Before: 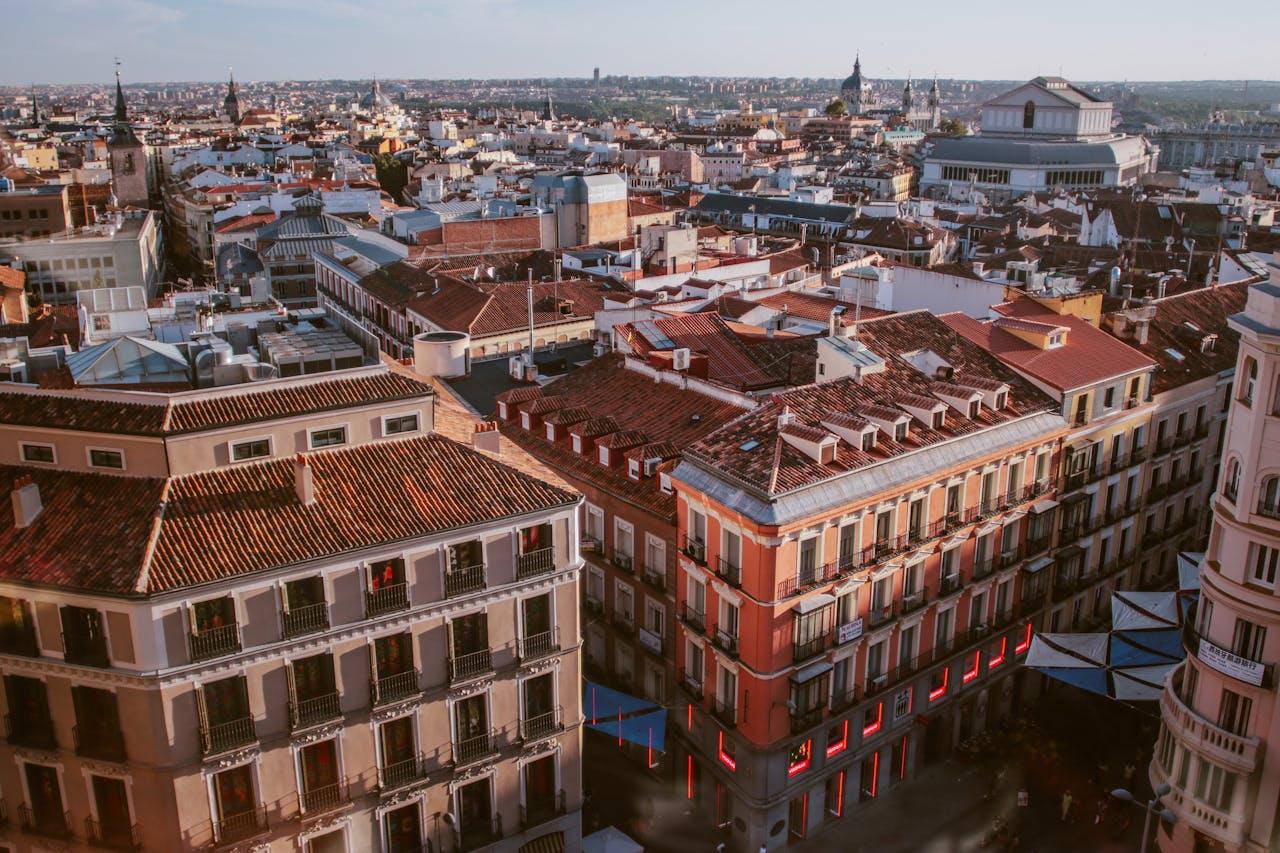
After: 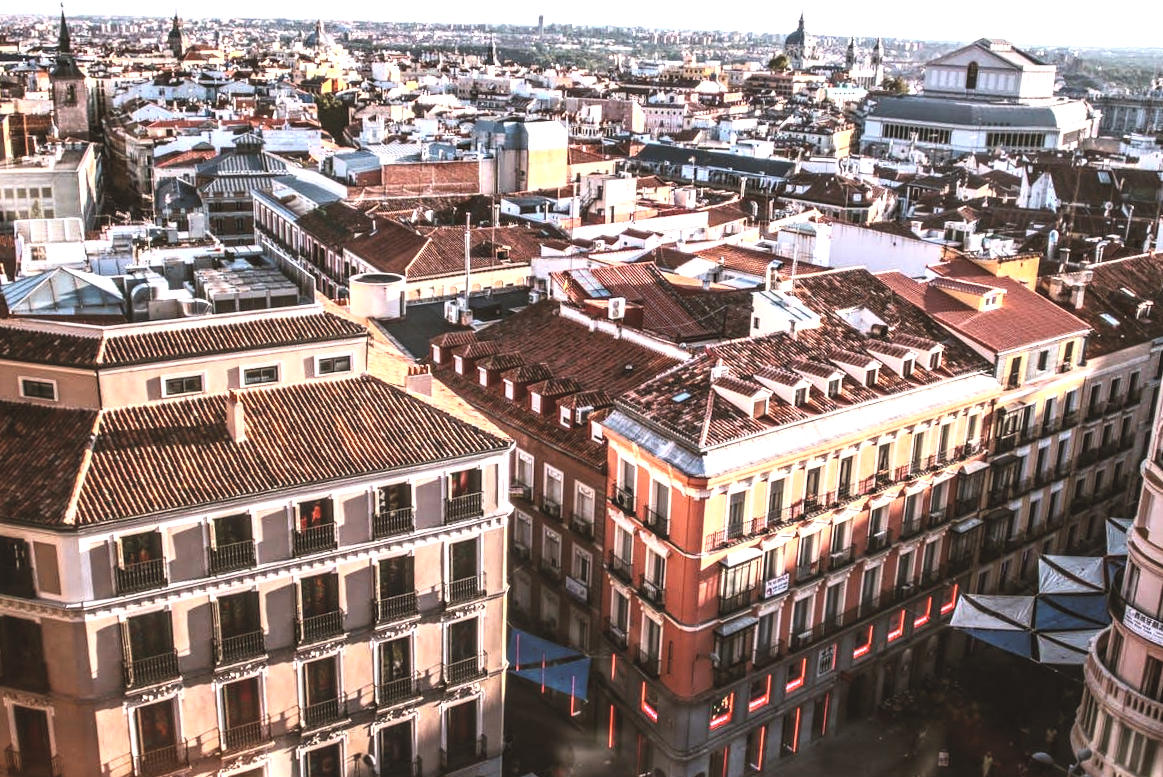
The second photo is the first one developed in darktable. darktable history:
crop and rotate: angle -1.86°, left 3.1%, top 4.04%, right 1.652%, bottom 0.447%
contrast brightness saturation: contrast 0.381, brightness 0.535
levels: levels [0.062, 0.494, 0.925]
color balance rgb: power › hue 329.89°, global offset › luminance 0.767%, perceptual saturation grading › global saturation 11.358%, perceptual brilliance grading › highlights 14.215%, perceptual brilliance grading › shadows -18.579%
local contrast: detail 130%
tone equalizer: edges refinement/feathering 500, mask exposure compensation -1.57 EV, preserve details no
